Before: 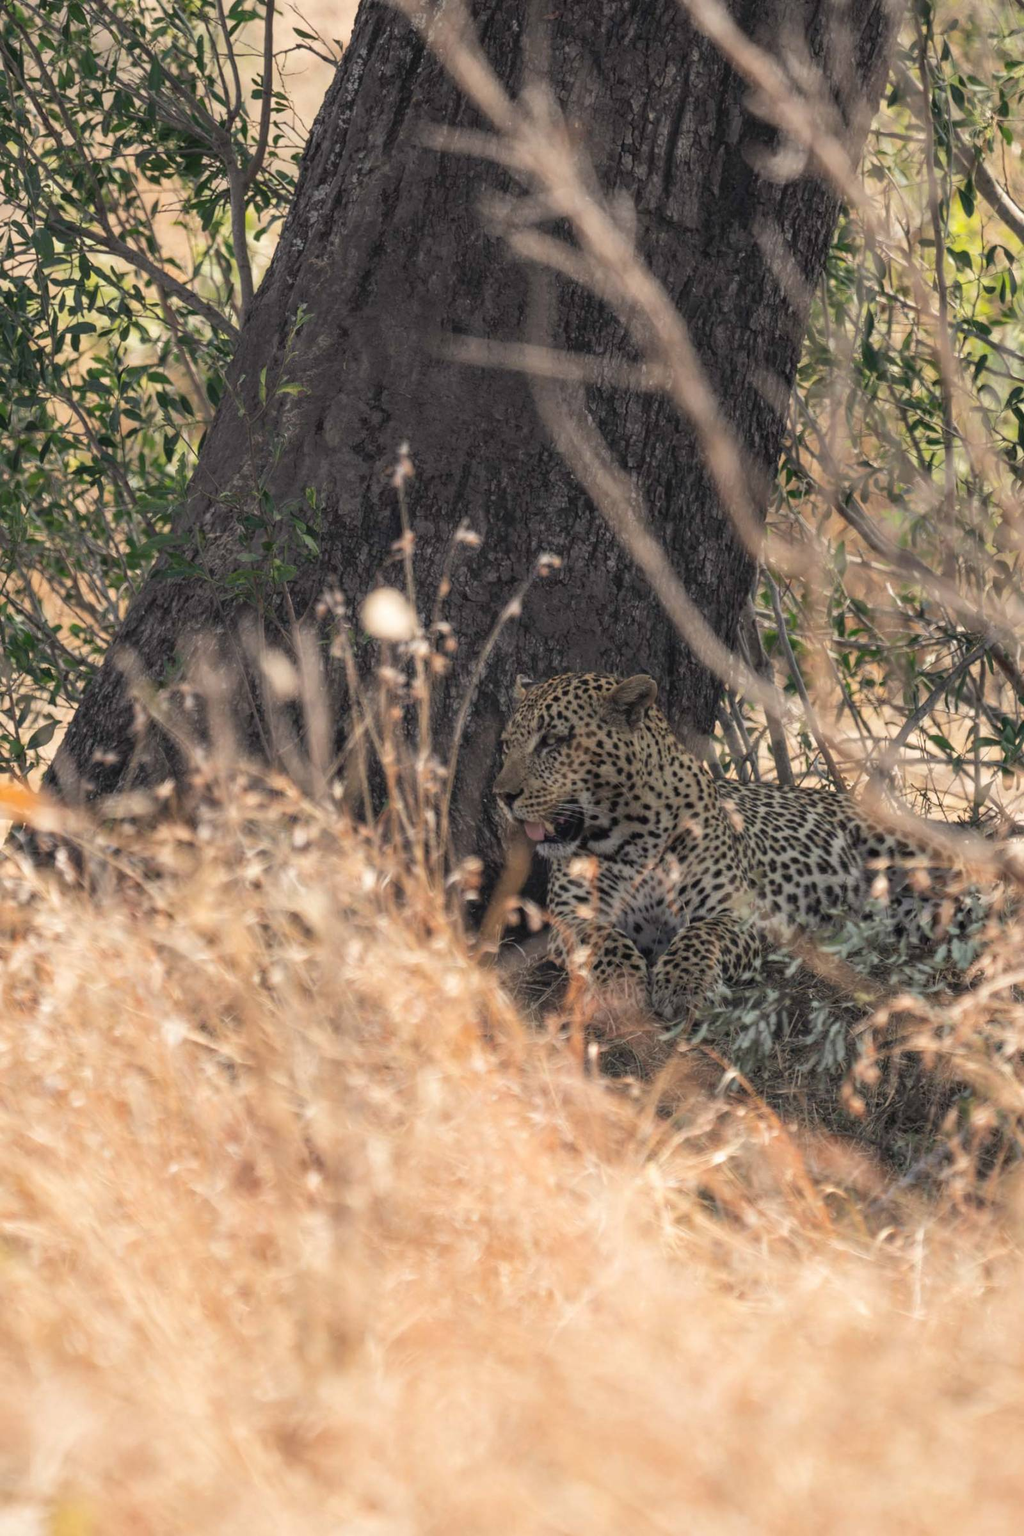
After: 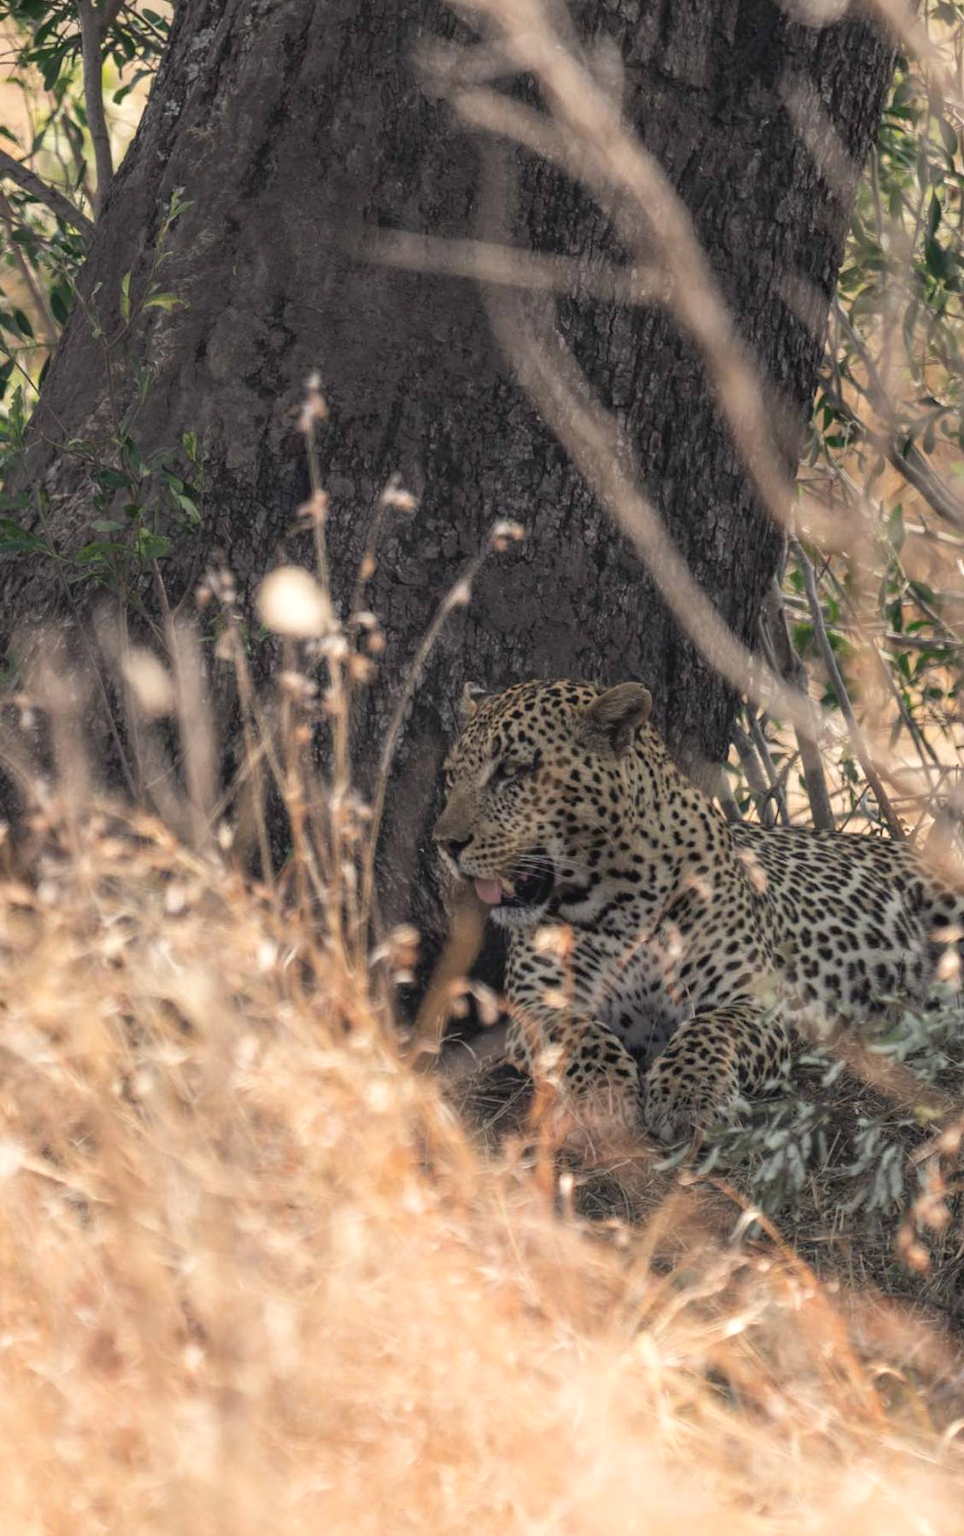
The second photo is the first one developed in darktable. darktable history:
exposure: exposure -0.042 EV, compensate highlight preservation false
crop and rotate: left 16.561%, top 10.651%, right 12.86%, bottom 14.392%
shadows and highlights: shadows -12, white point adjustment 4.12, highlights 26.74
